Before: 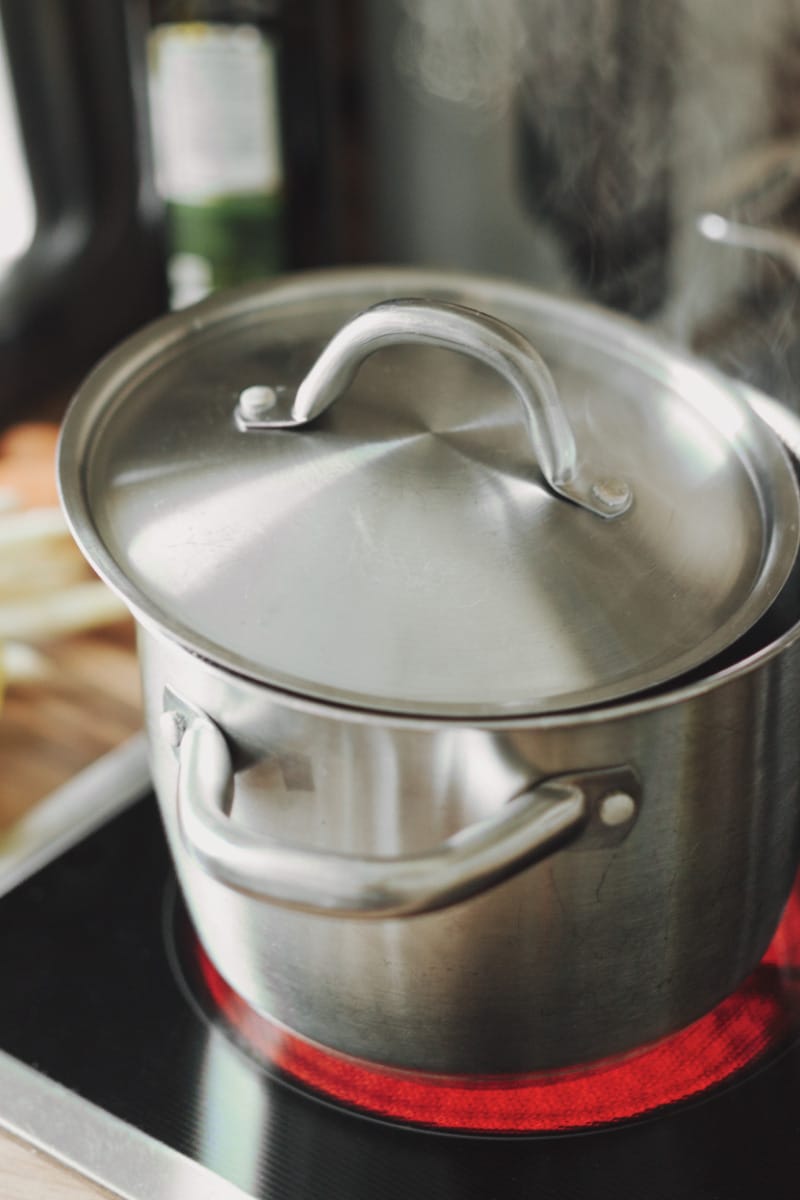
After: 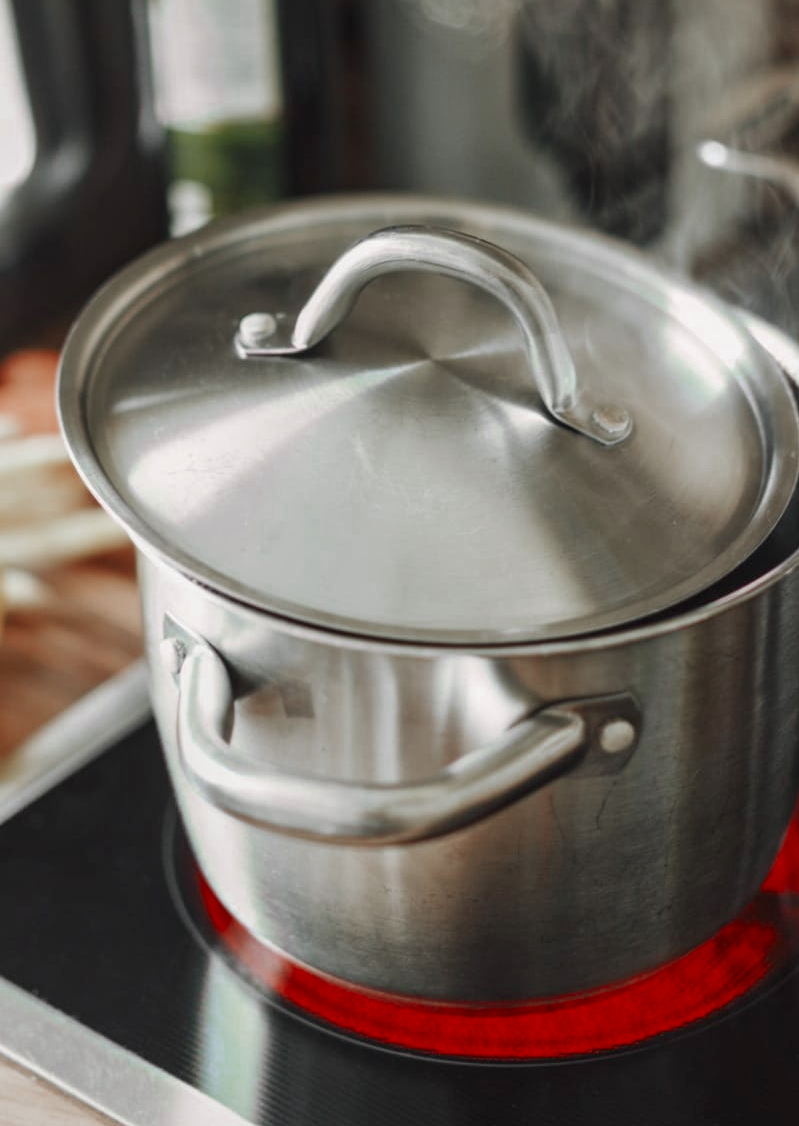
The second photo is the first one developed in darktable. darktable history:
crop and rotate: top 6.136%
local contrast: on, module defaults
color zones: curves: ch0 [(0, 0.299) (0.25, 0.383) (0.456, 0.352) (0.736, 0.571)]; ch1 [(0, 0.63) (0.151, 0.568) (0.254, 0.416) (0.47, 0.558) (0.732, 0.37) (0.909, 0.492)]; ch2 [(0.004, 0.604) (0.158, 0.443) (0.257, 0.403) (0.761, 0.468)]
